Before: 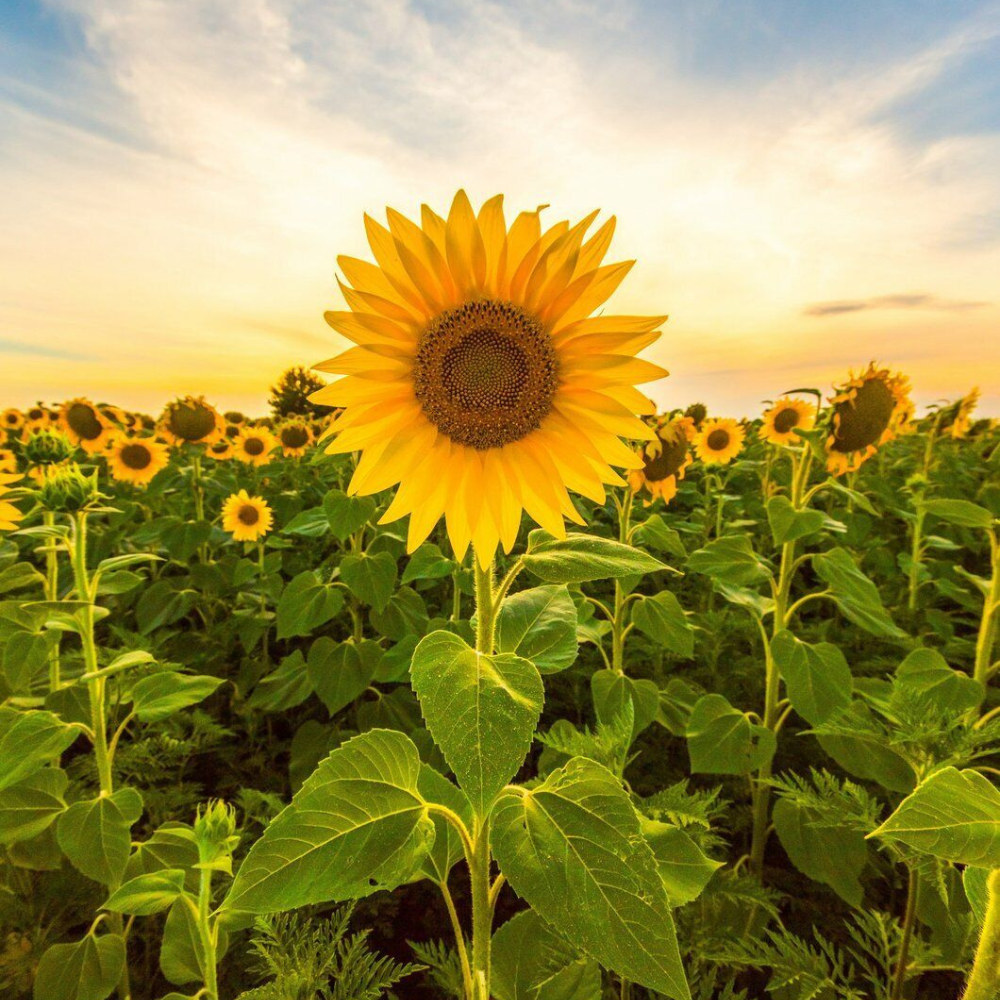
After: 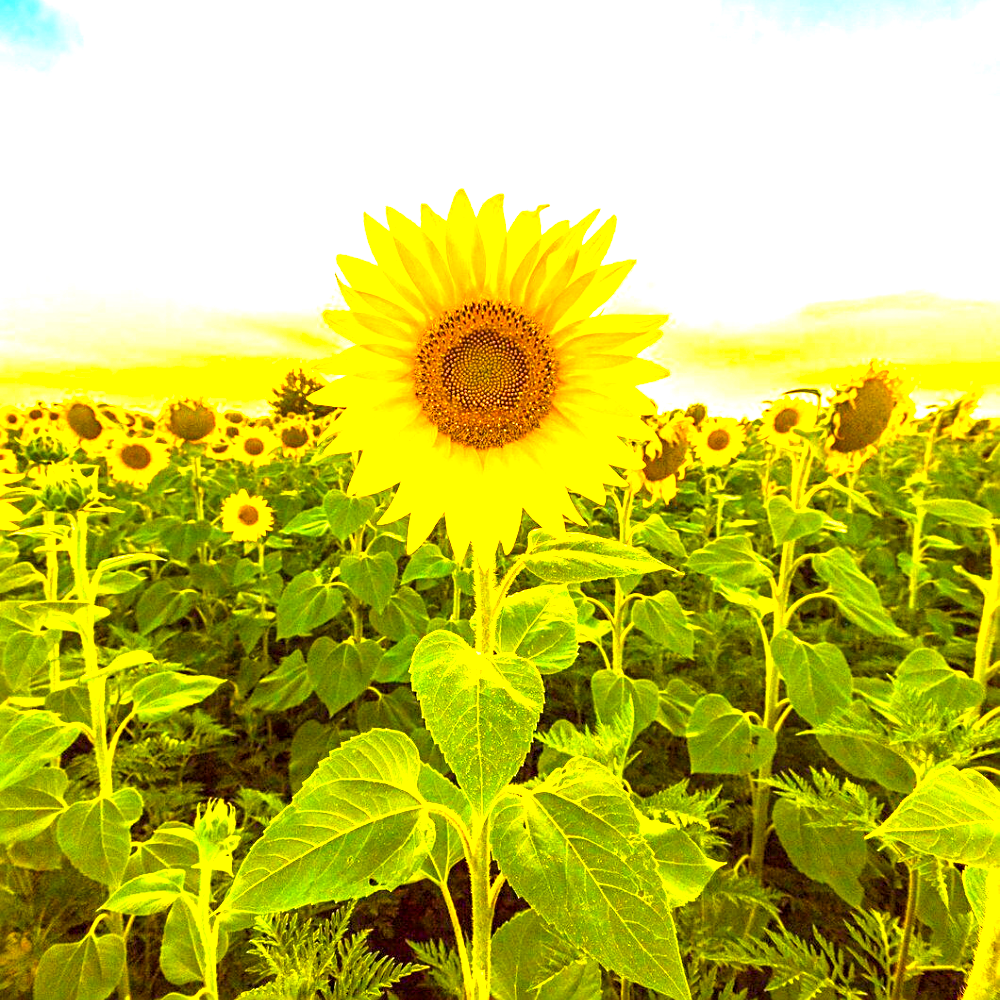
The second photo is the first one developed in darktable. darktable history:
exposure: black level correction 0.001, exposure 1.719 EV, compensate exposure bias true, compensate highlight preservation false
sharpen: on, module defaults
color balance rgb: perceptual saturation grading › global saturation 30%, global vibrance 20%
